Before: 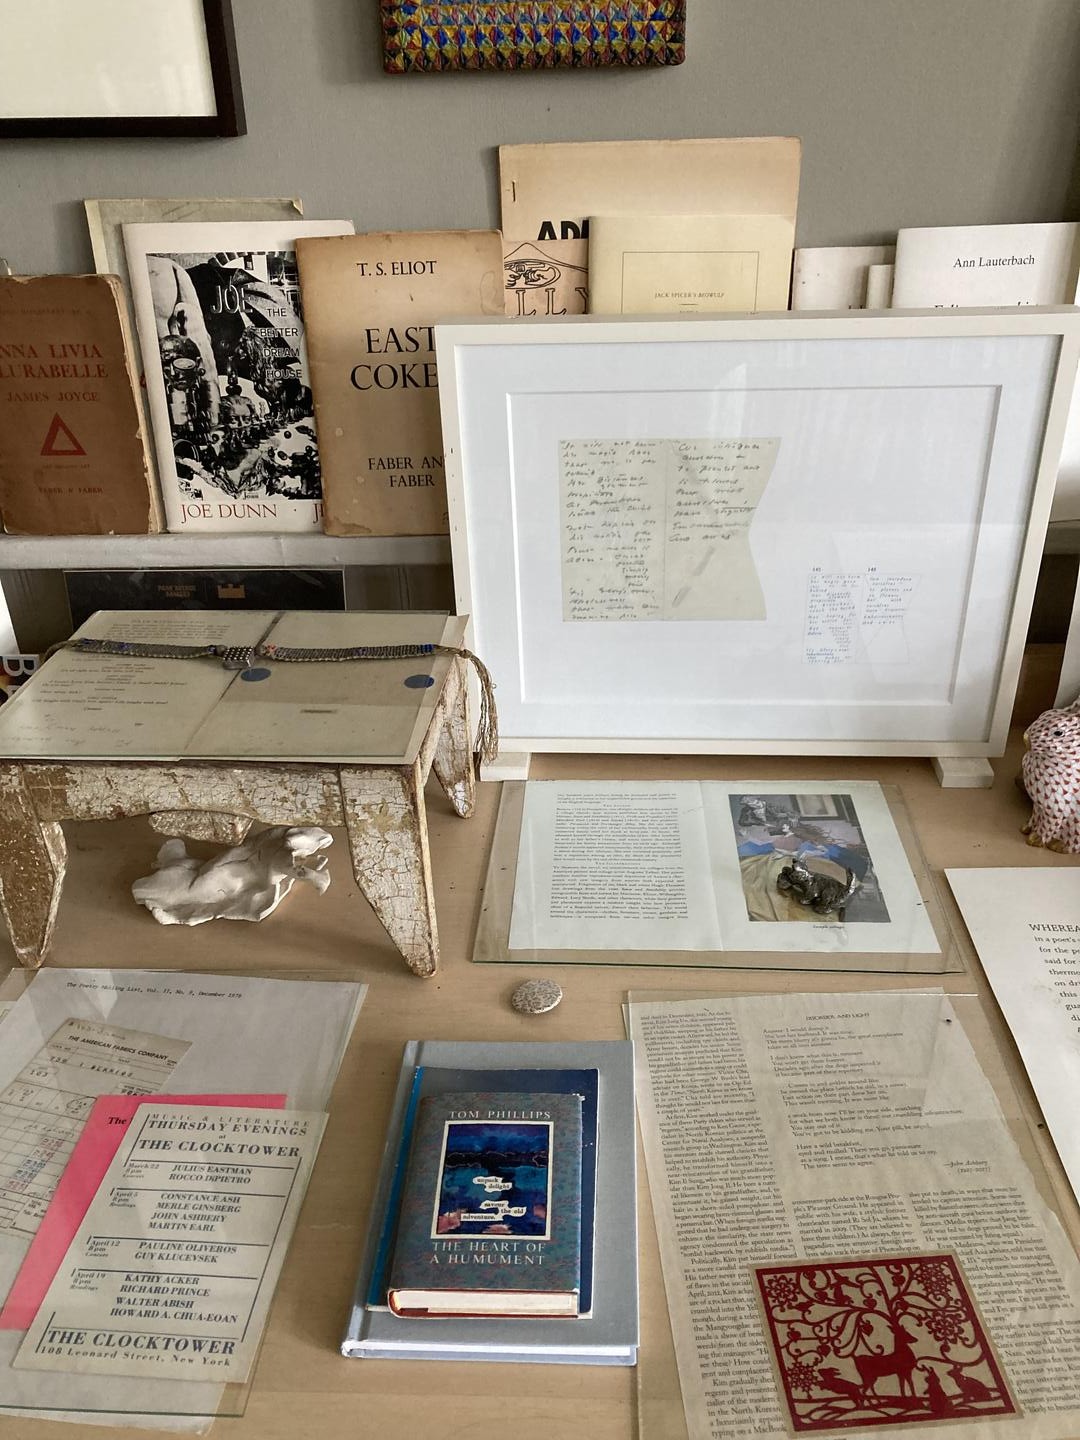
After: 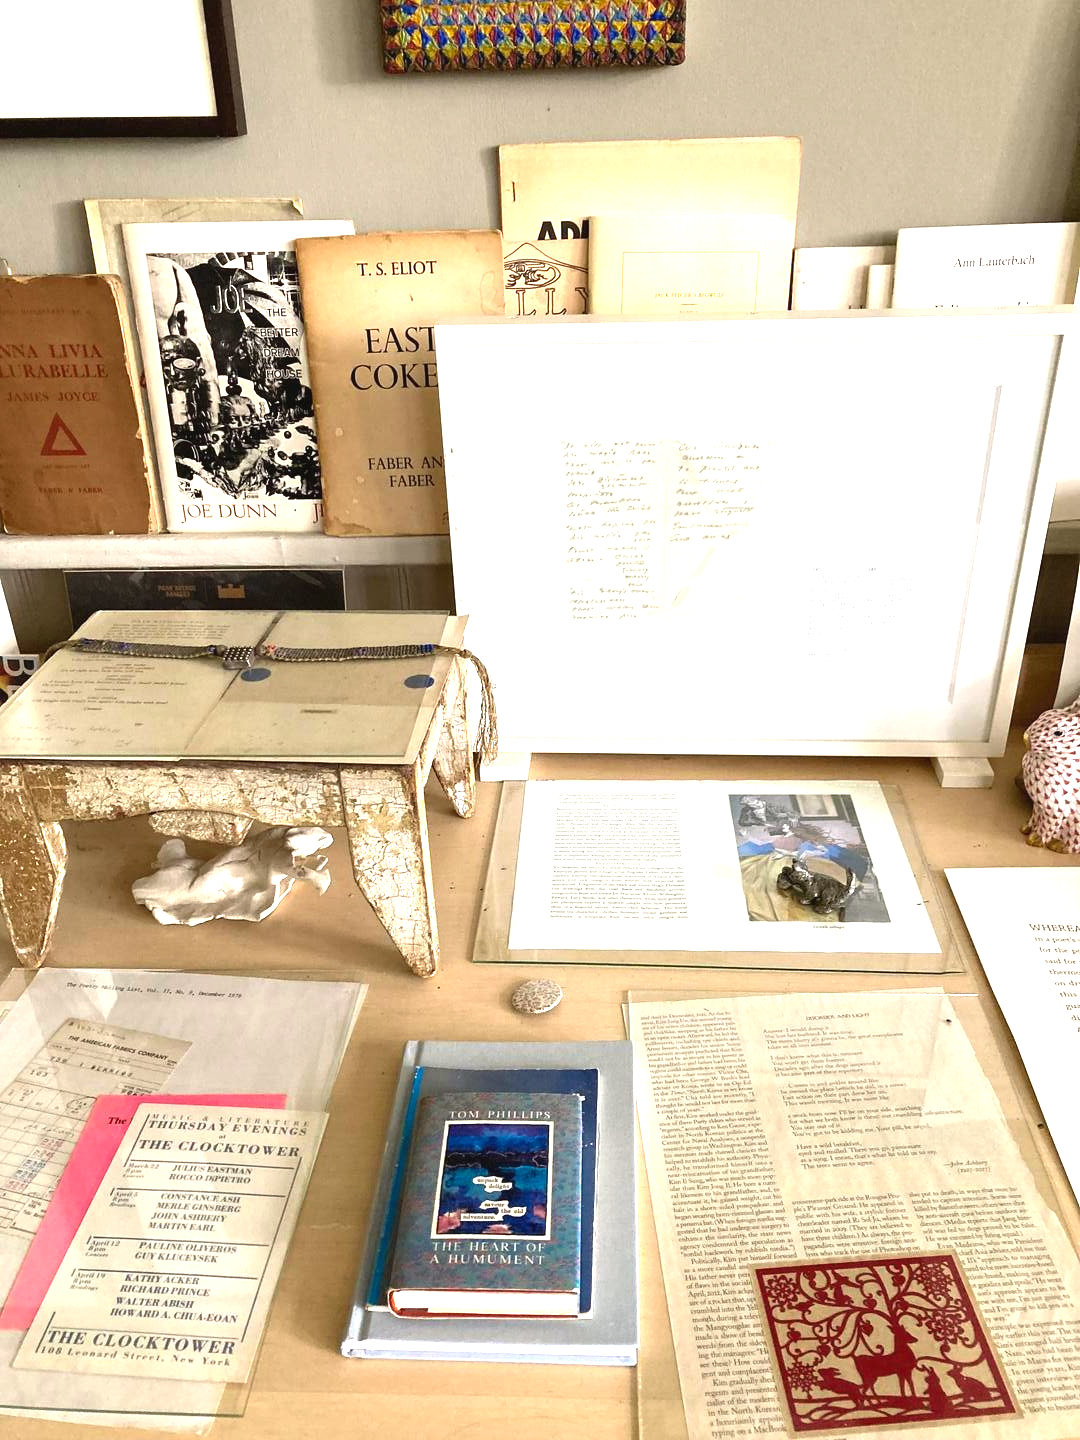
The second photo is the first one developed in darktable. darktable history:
color balance rgb: shadows lift › chroma 2%, shadows lift › hue 50°, power › hue 60°, highlights gain › chroma 1%, highlights gain › hue 60°, global offset › luminance 0.25%, global vibrance 30%
exposure: black level correction 0, exposure 1.2 EV, compensate highlight preservation false
